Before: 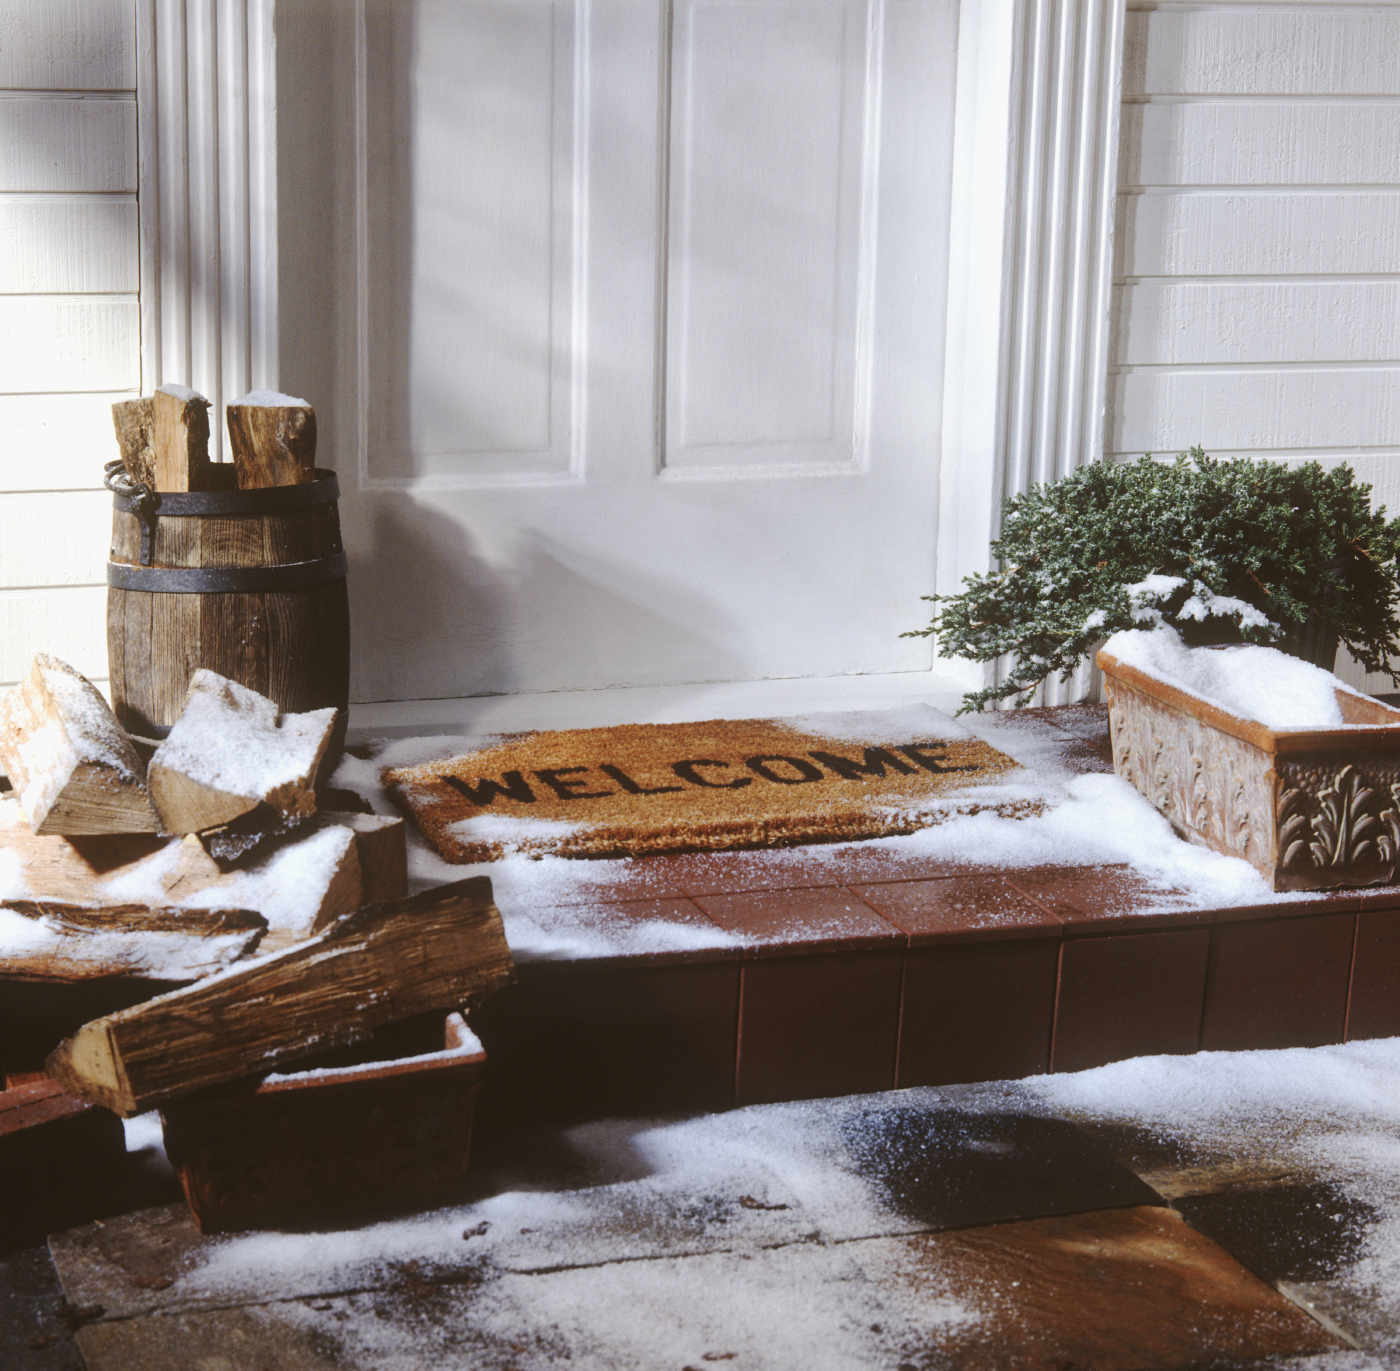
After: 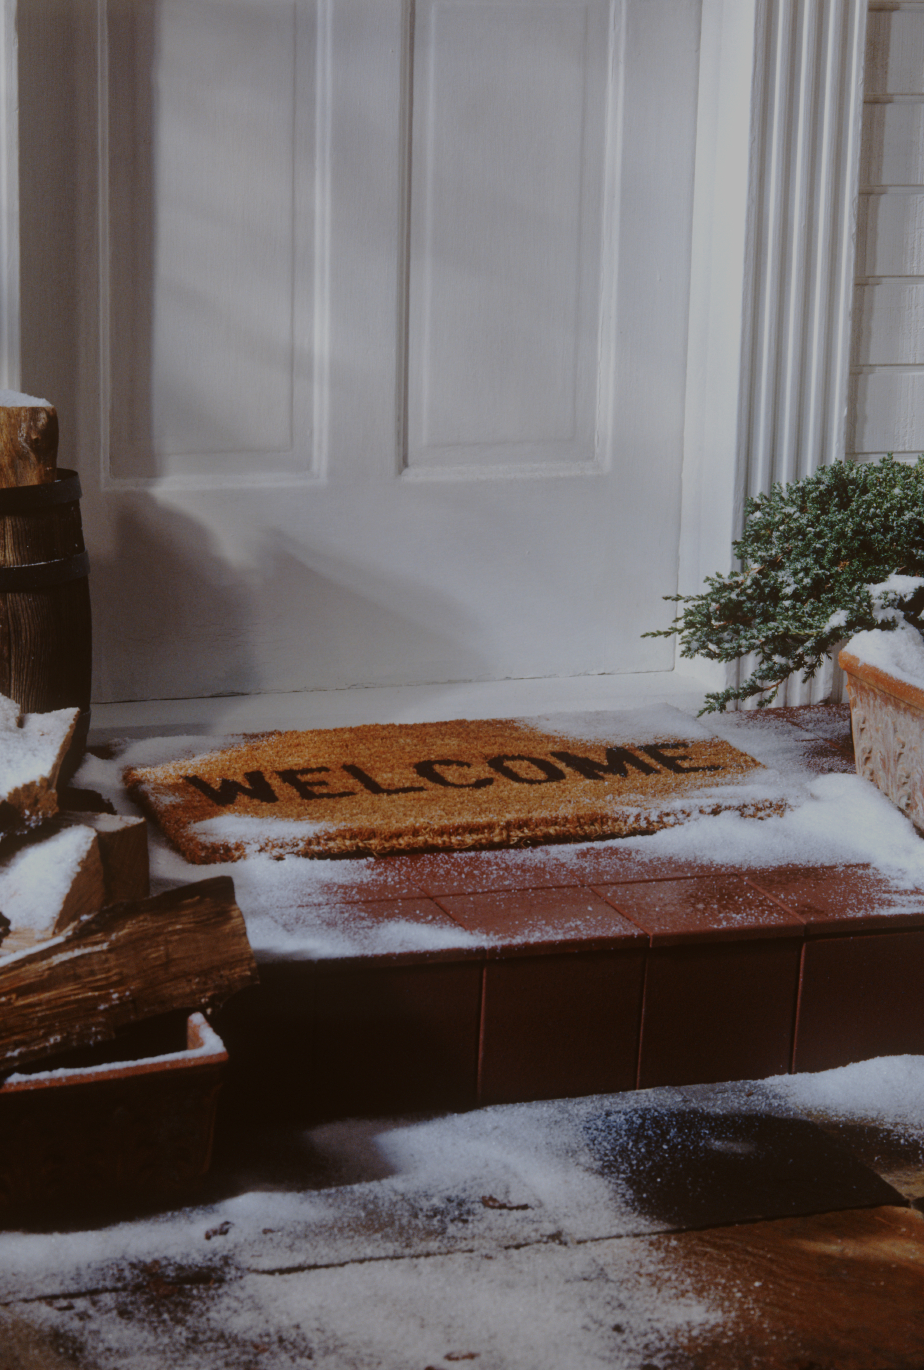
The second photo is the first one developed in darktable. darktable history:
exposure: exposure -1 EV, compensate highlight preservation false
crop and rotate: left 18.442%, right 15.508%
